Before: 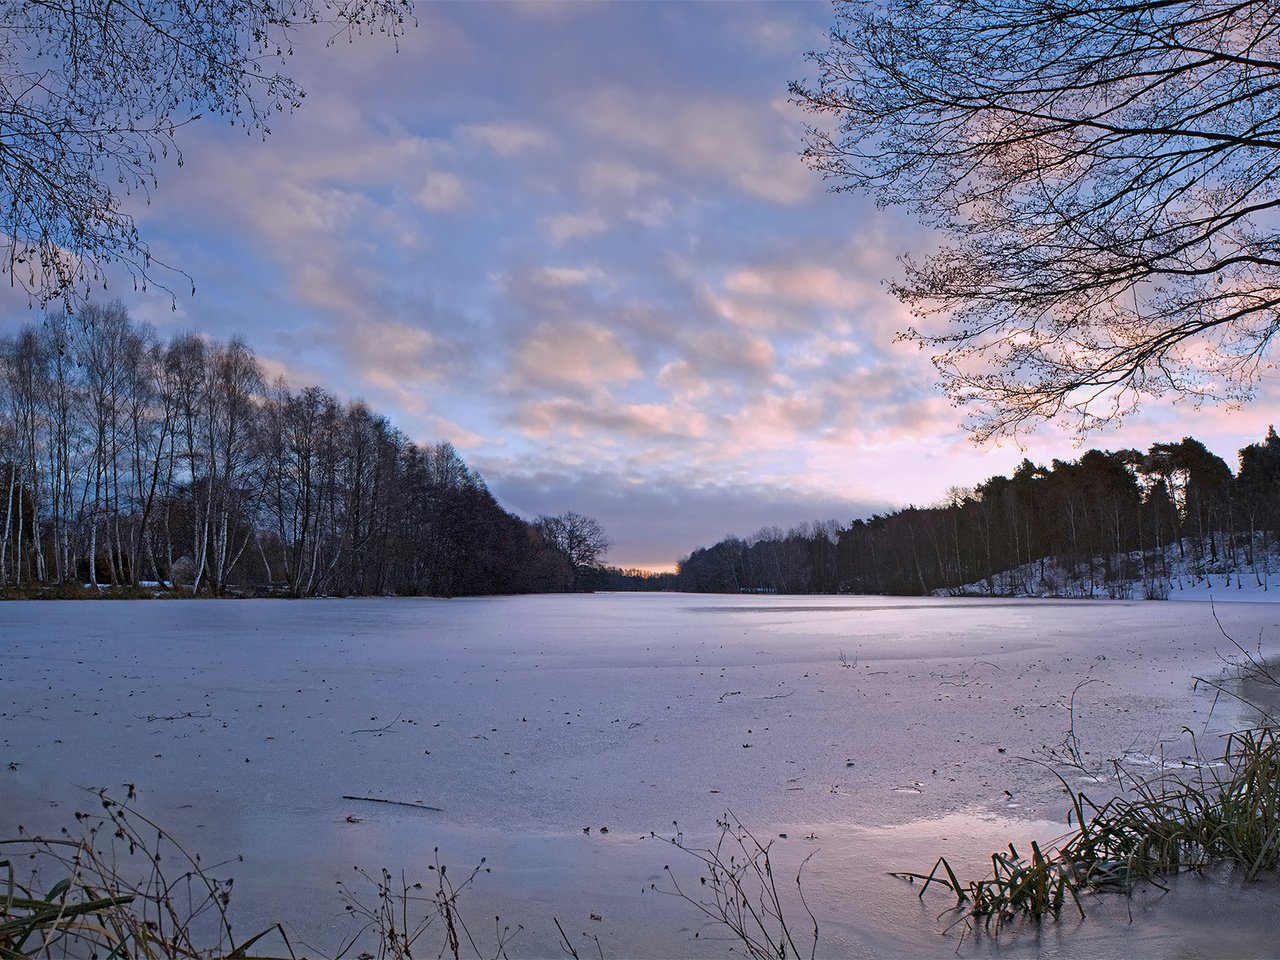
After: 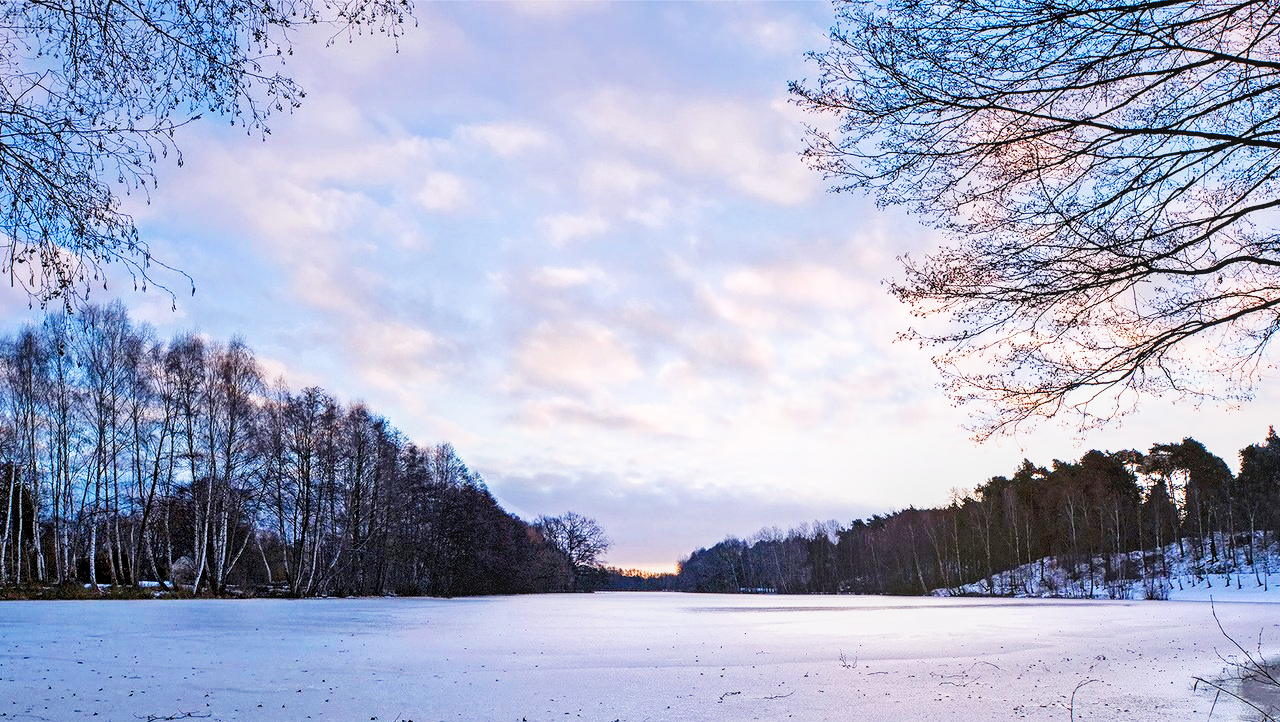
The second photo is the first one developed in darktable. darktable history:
local contrast: on, module defaults
crop: bottom 24.727%
levels: levels [0.018, 0.493, 1]
base curve: curves: ch0 [(0, 0) (0.007, 0.004) (0.027, 0.03) (0.046, 0.07) (0.207, 0.54) (0.442, 0.872) (0.673, 0.972) (1, 1)], preserve colors none
